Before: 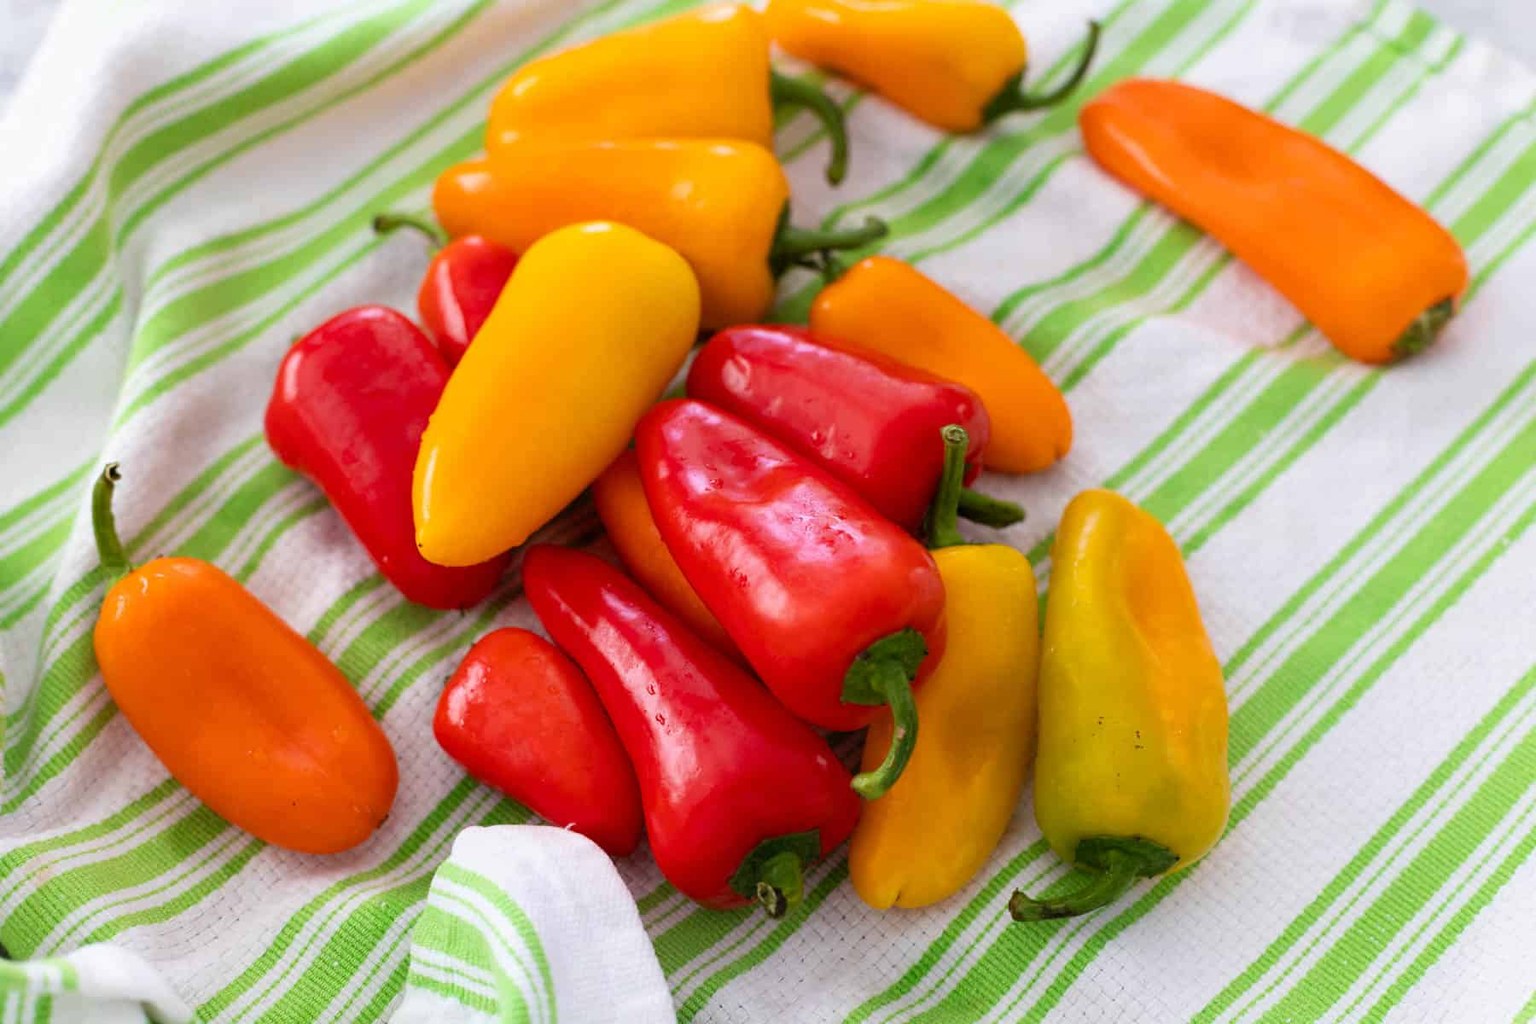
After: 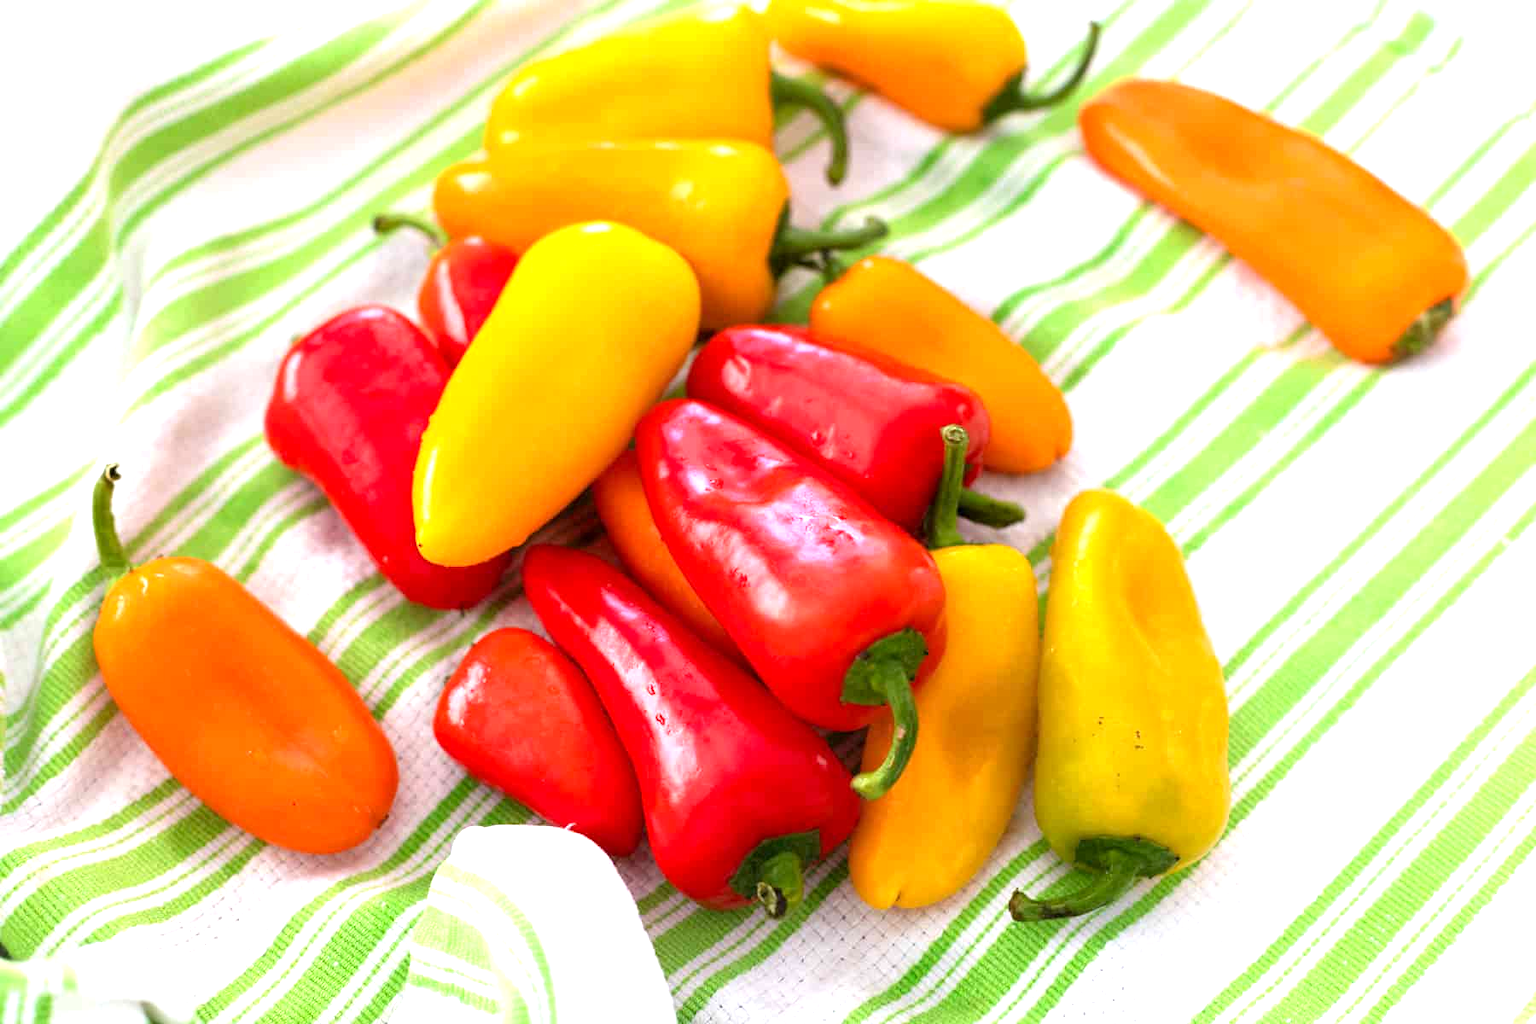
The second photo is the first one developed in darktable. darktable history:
exposure: black level correction 0.001, exposure 0.967 EV, compensate highlight preservation false
